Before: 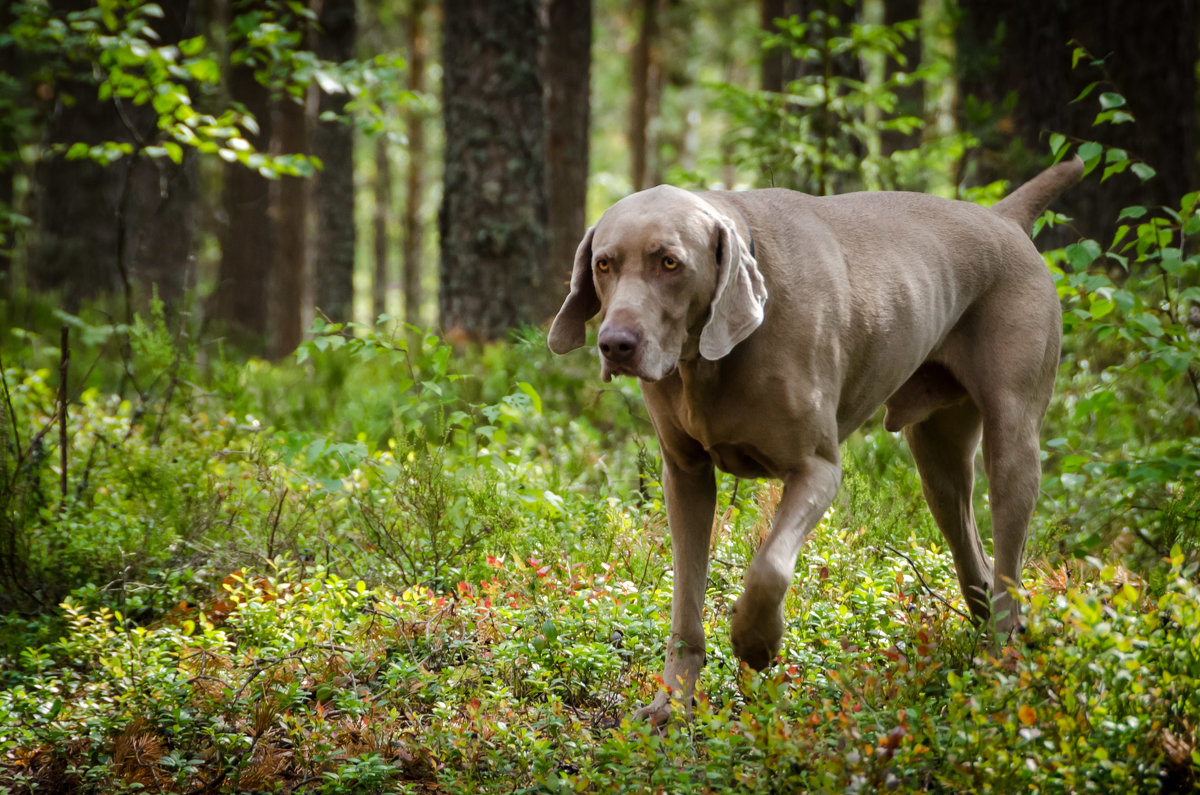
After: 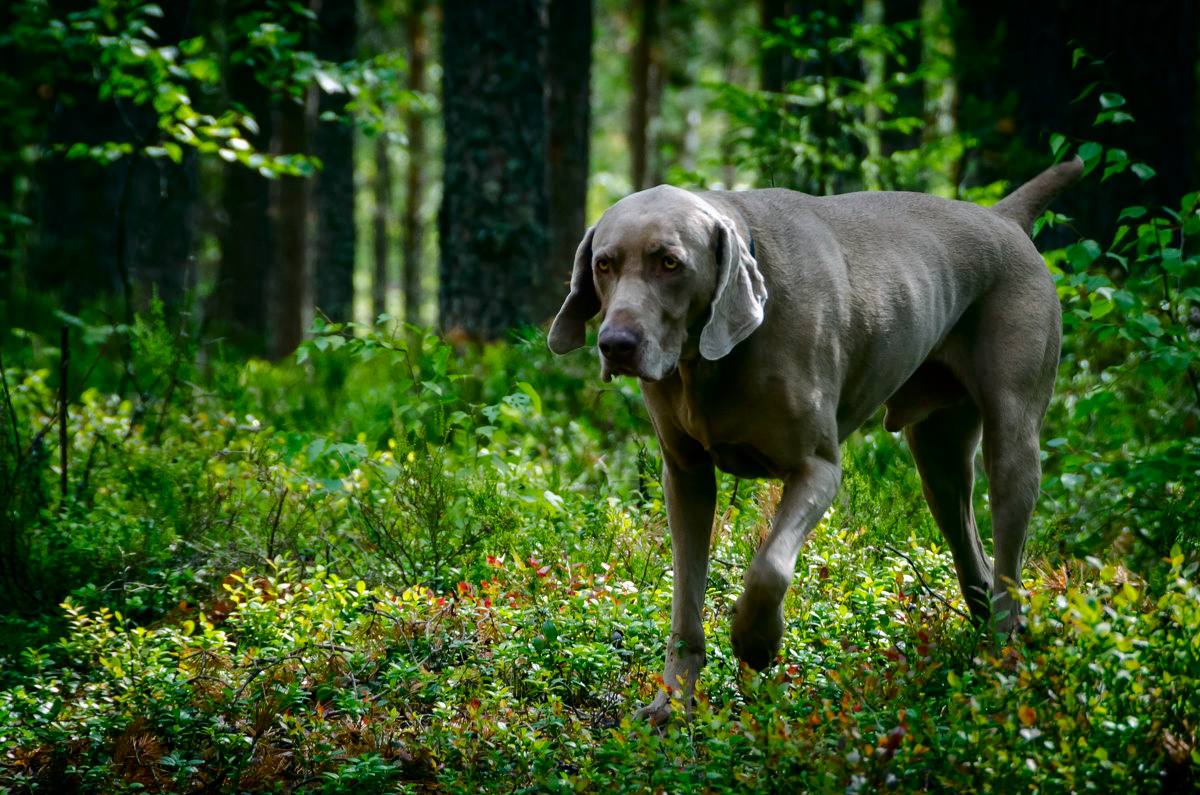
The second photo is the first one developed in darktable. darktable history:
tone curve: curves: ch0 [(0, 0) (0.153, 0.06) (1, 1)], color space Lab, independent channels
color balance rgb: power › luminance -8.009%, power › chroma 2.266%, power › hue 221.34°, perceptual saturation grading › global saturation 29.812%, global vibrance 2.895%
